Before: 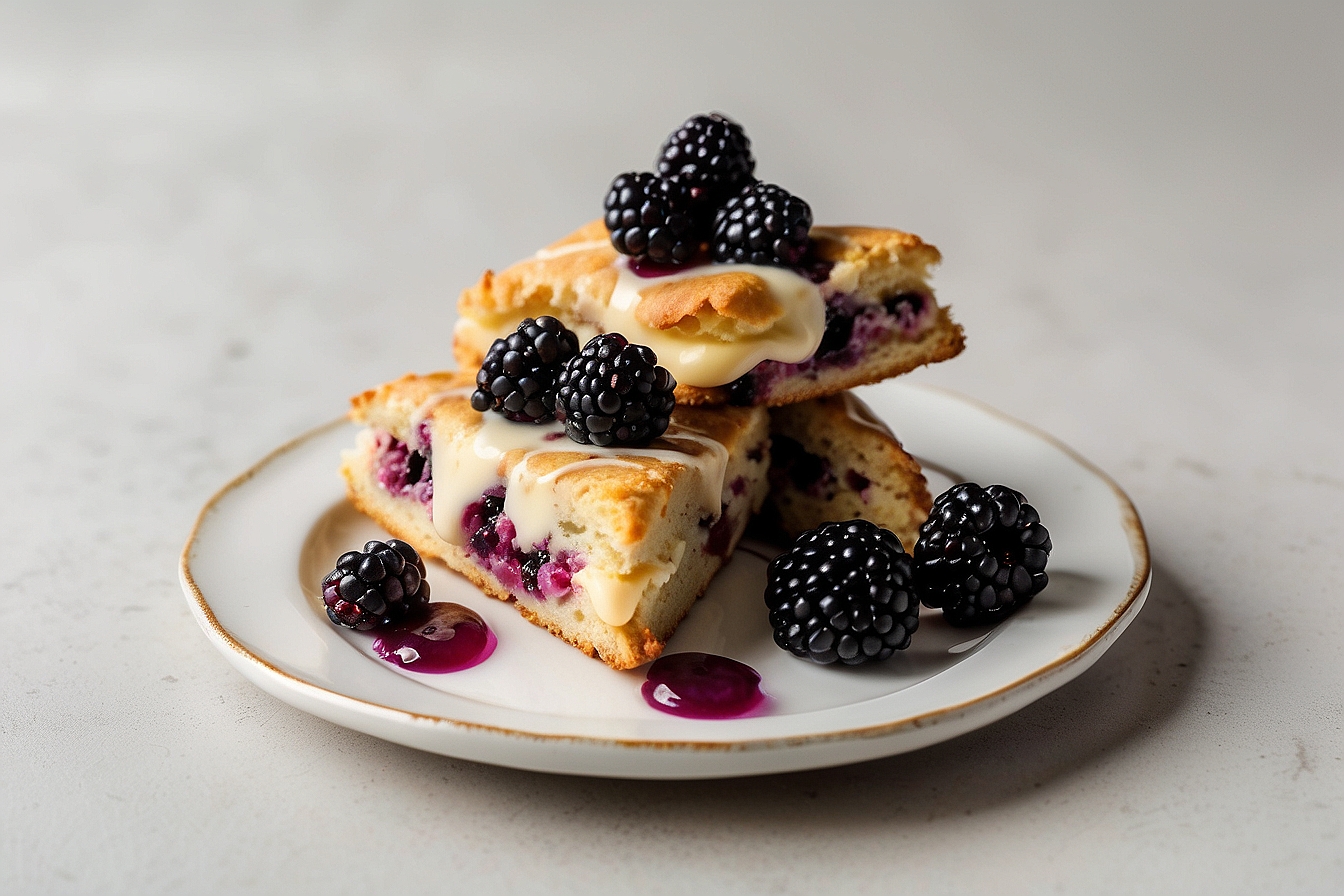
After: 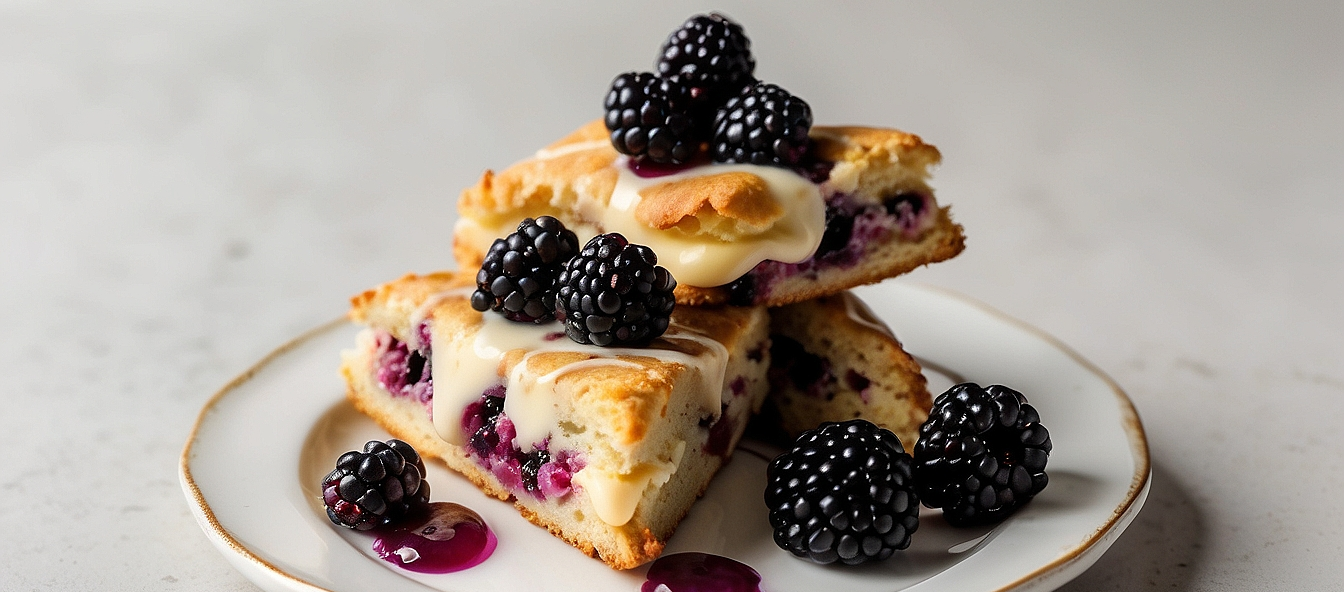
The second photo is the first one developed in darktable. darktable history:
crop: top 11.176%, bottom 22.684%
